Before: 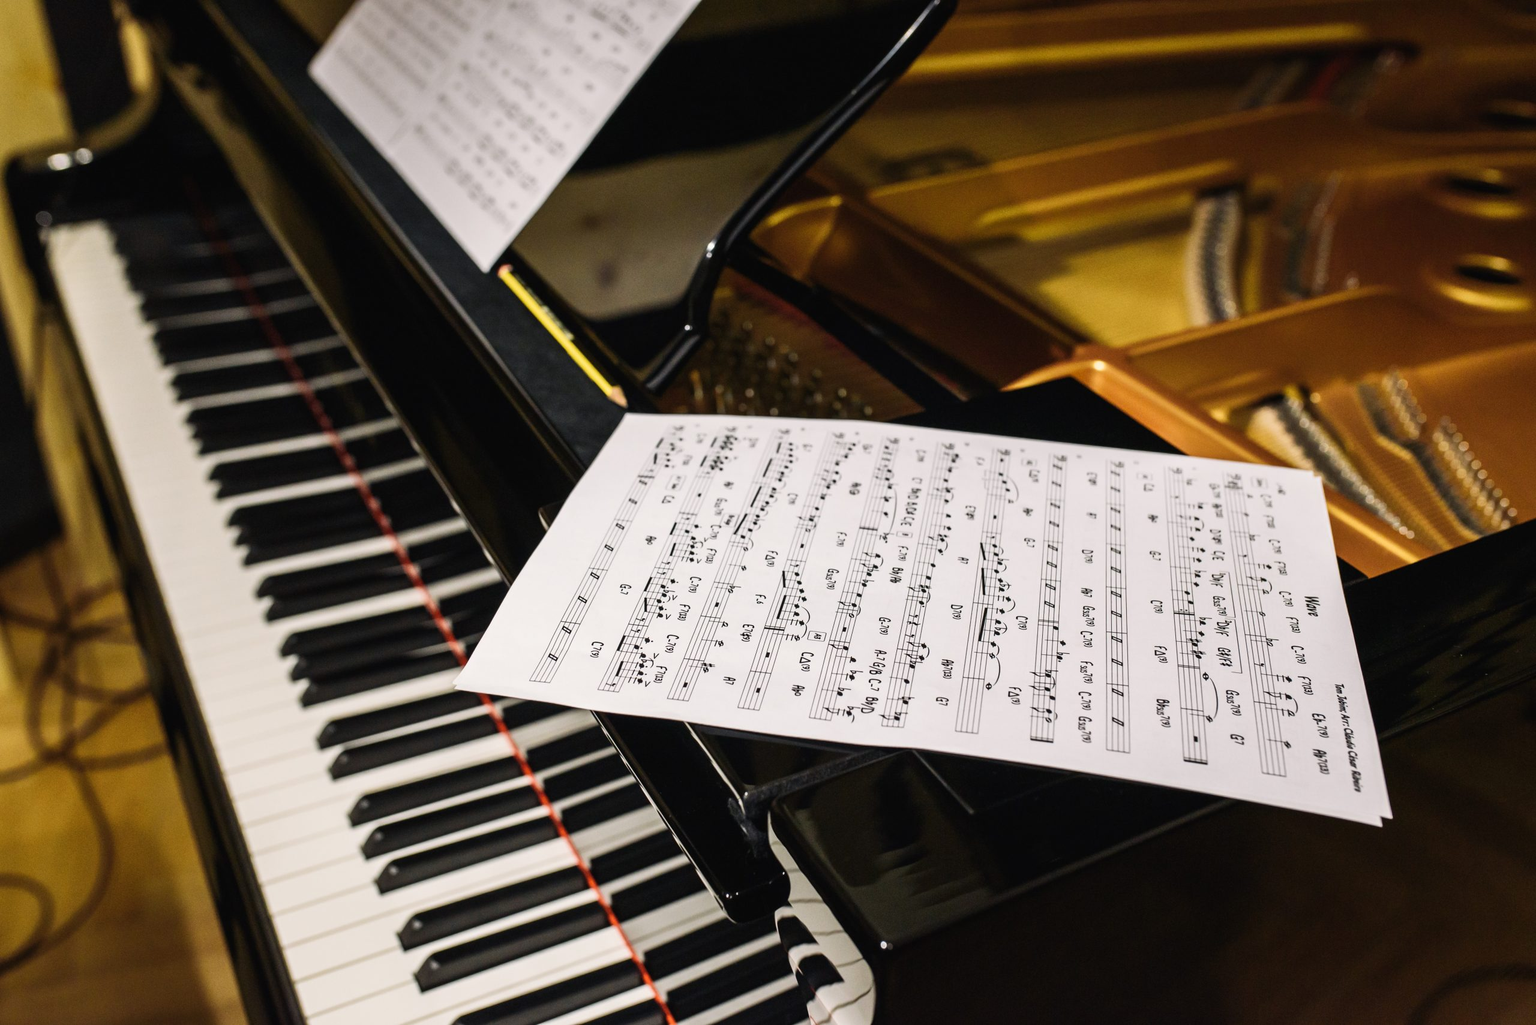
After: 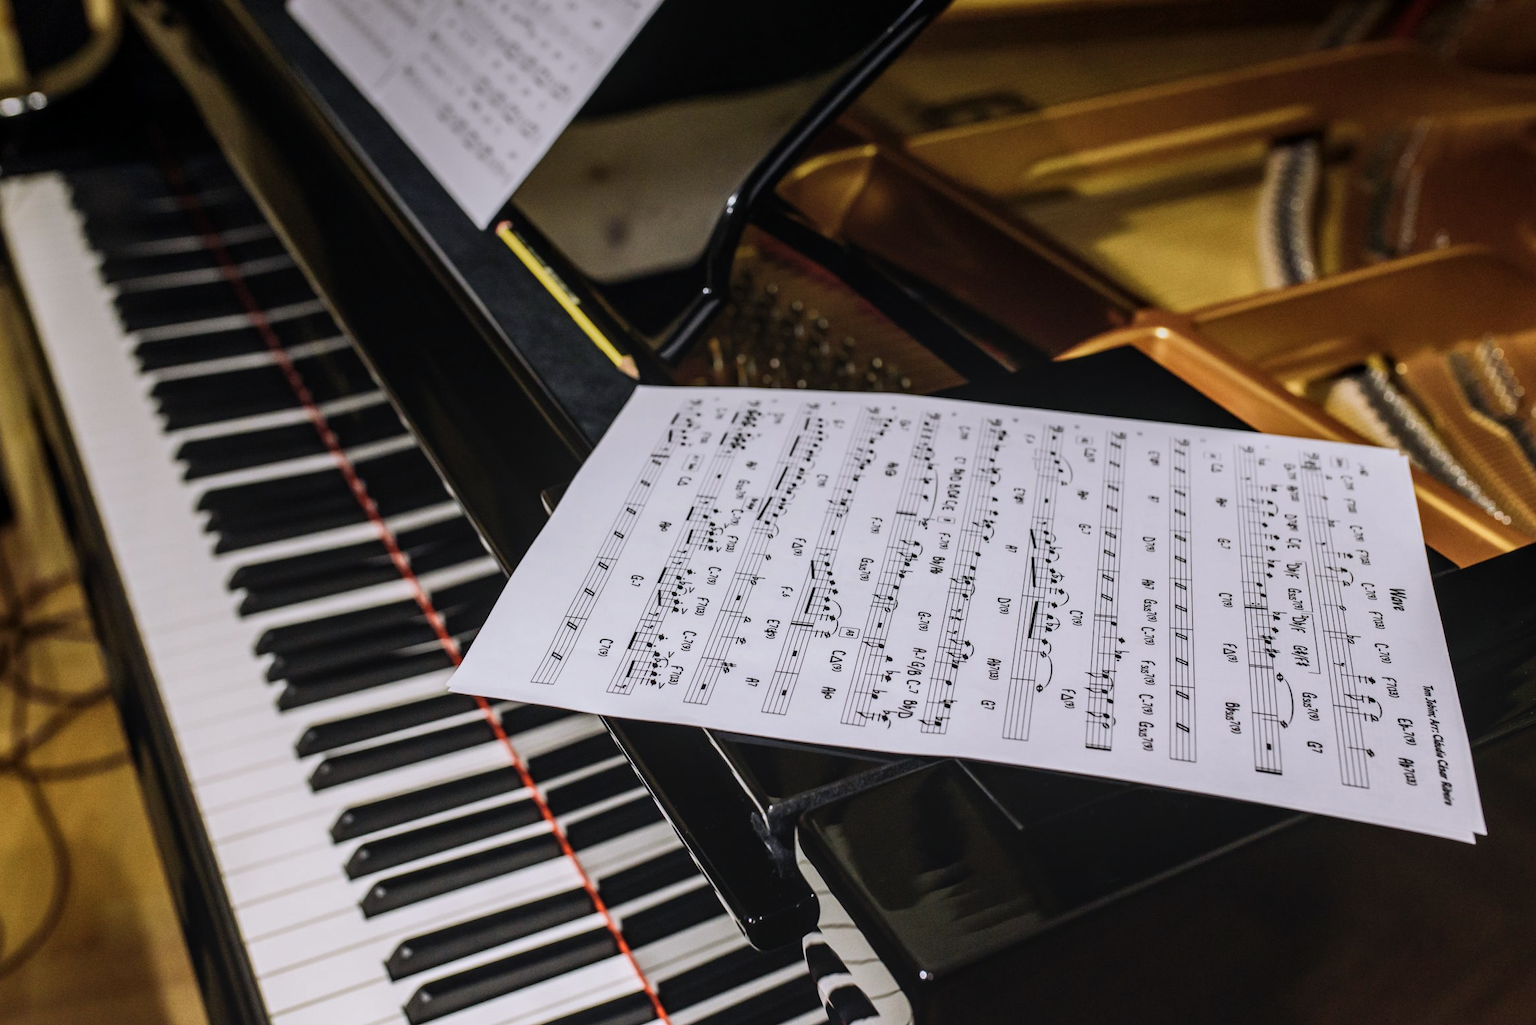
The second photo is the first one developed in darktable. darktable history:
color calibration: illuminant as shot in camera, x 0.358, y 0.373, temperature 4628.91 K
local contrast: on, module defaults
crop: left 3.305%, top 6.436%, right 6.389%, bottom 3.258%
graduated density: rotation -0.352°, offset 57.64
color balance: input saturation 99%
